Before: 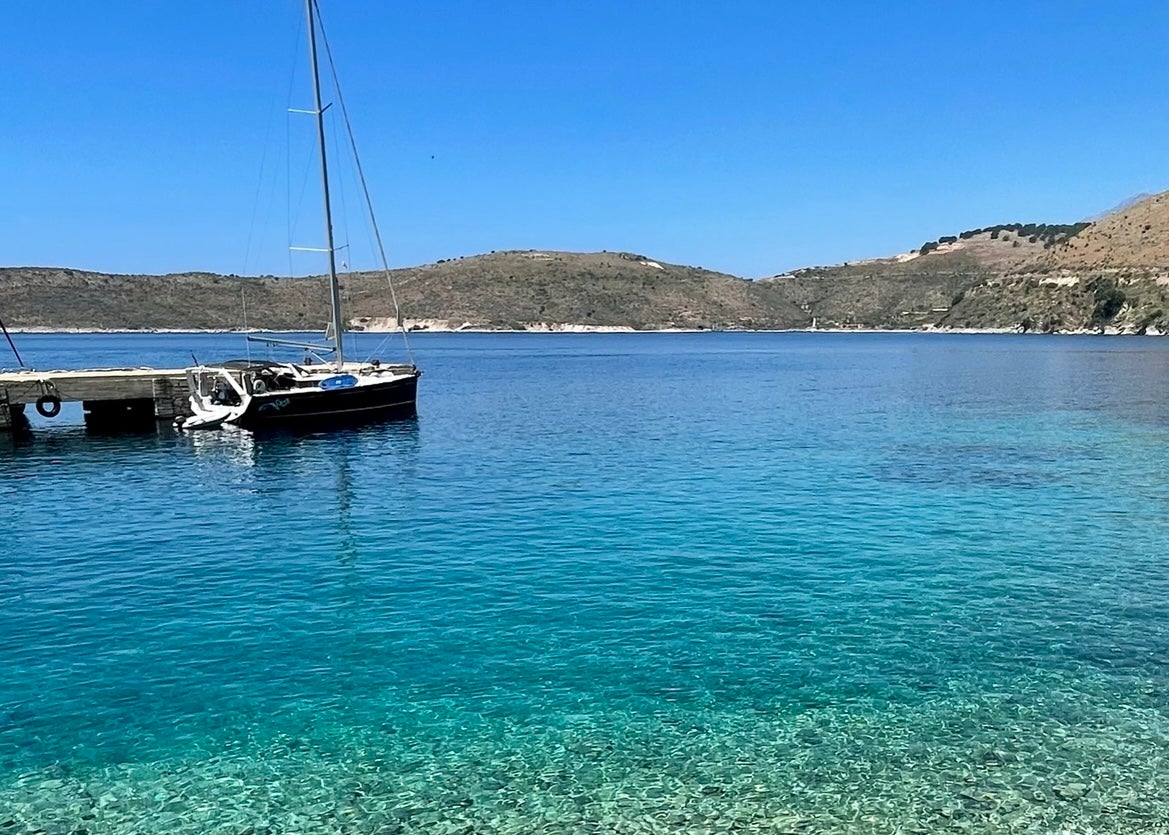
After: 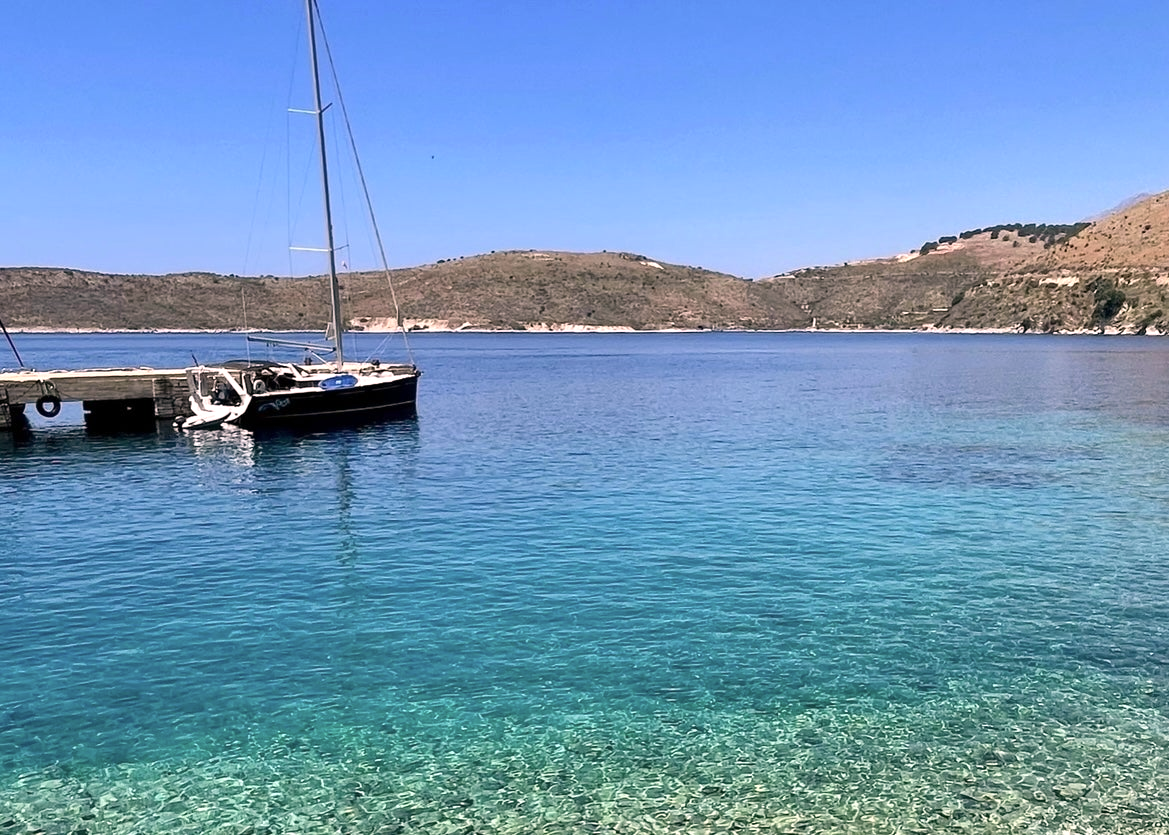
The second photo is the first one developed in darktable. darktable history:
exposure: exposure 0.202 EV, compensate exposure bias true, compensate highlight preservation false
color correction: highlights a* 12.87, highlights b* 5.44
